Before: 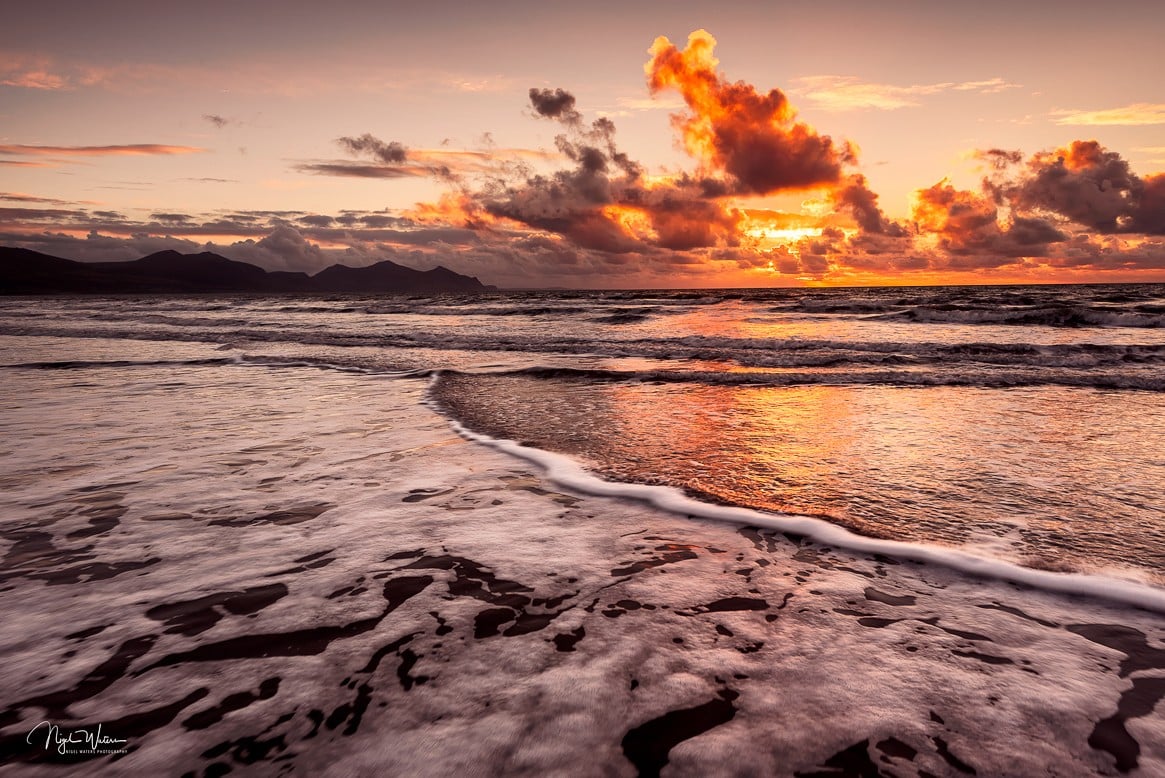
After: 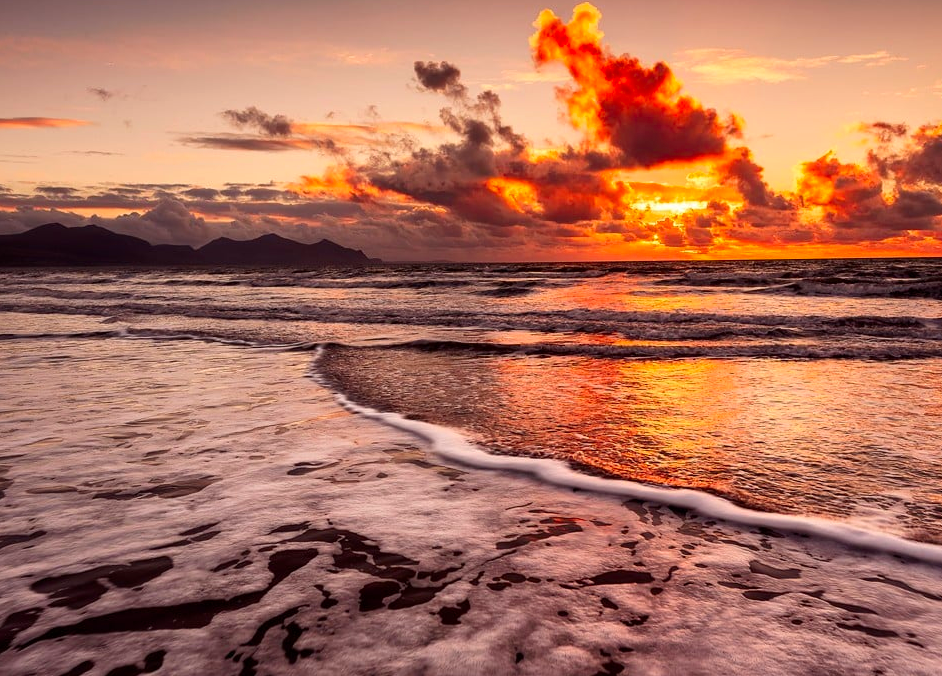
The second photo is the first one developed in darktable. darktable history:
crop: left 9.929%, top 3.475%, right 9.188%, bottom 9.529%
contrast brightness saturation: brightness -0.02, saturation 0.35
tone equalizer: -8 EV -0.55 EV
